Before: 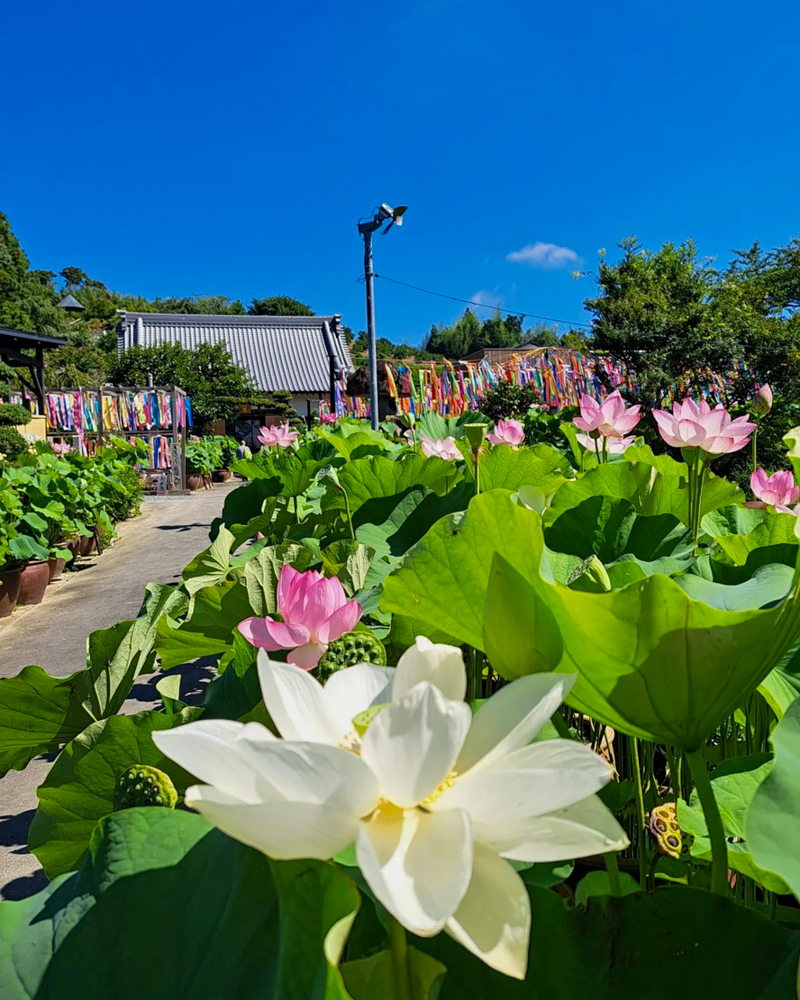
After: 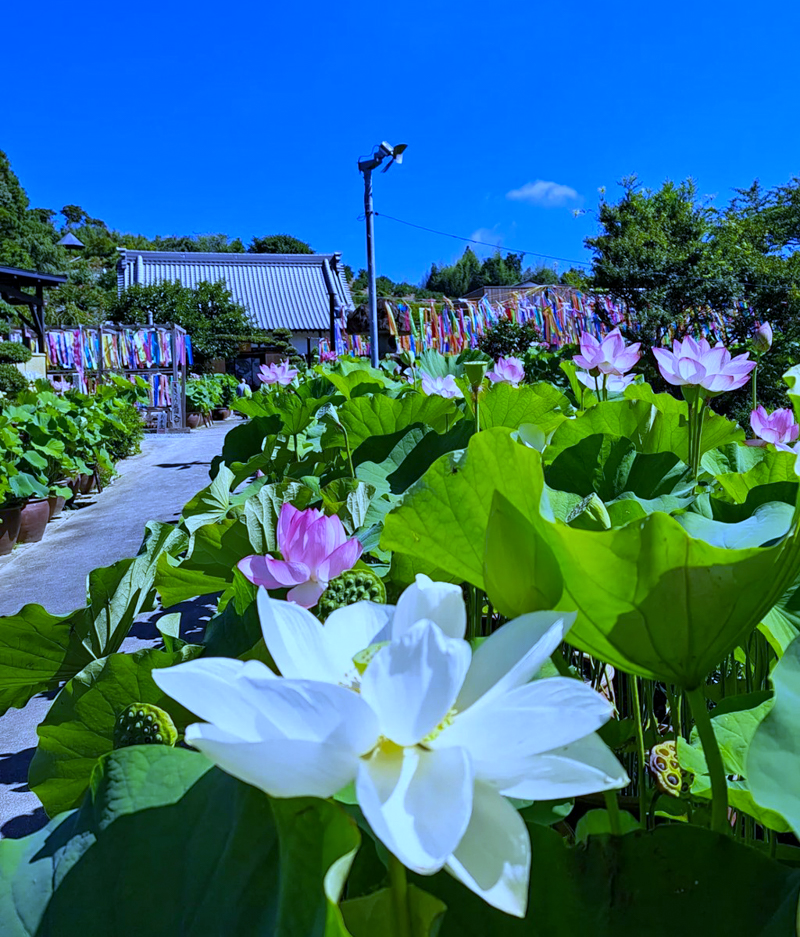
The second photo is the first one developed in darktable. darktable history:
local contrast: mode bilateral grid, contrast 10, coarseness 25, detail 110%, midtone range 0.2
white balance: red 0.766, blue 1.537
crop and rotate: top 6.25%
